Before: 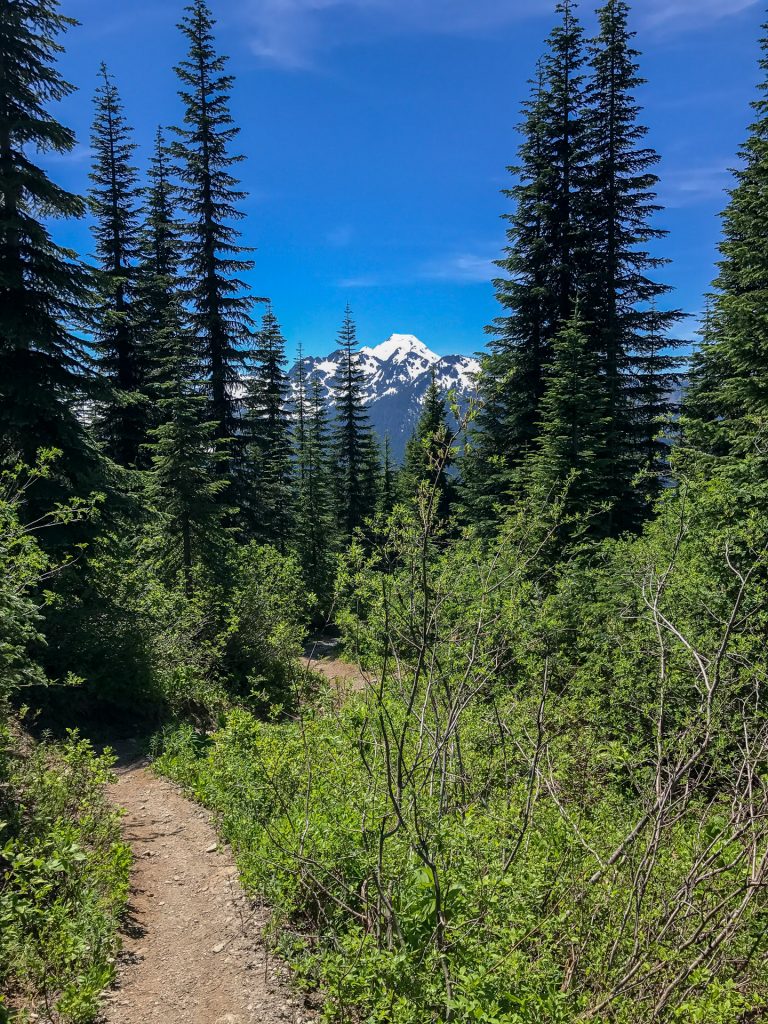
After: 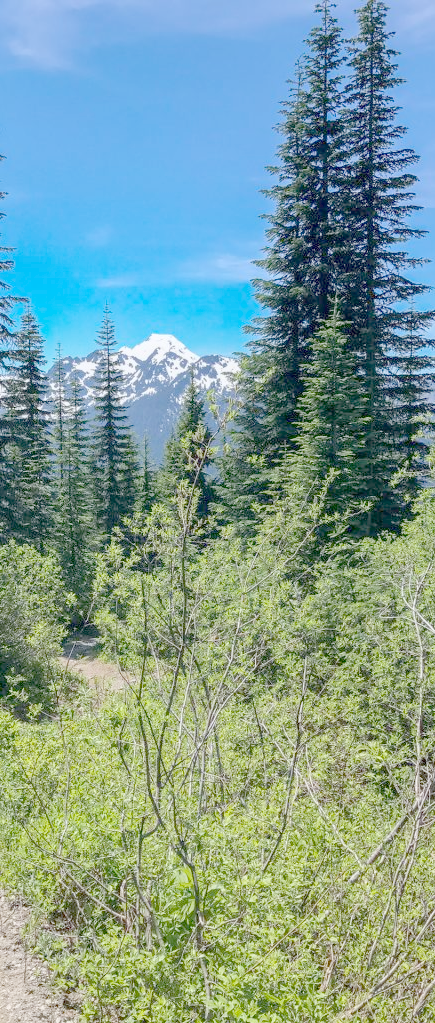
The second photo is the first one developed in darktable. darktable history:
white balance: red 0.976, blue 1.04
crop: left 31.458%, top 0%, right 11.876%
